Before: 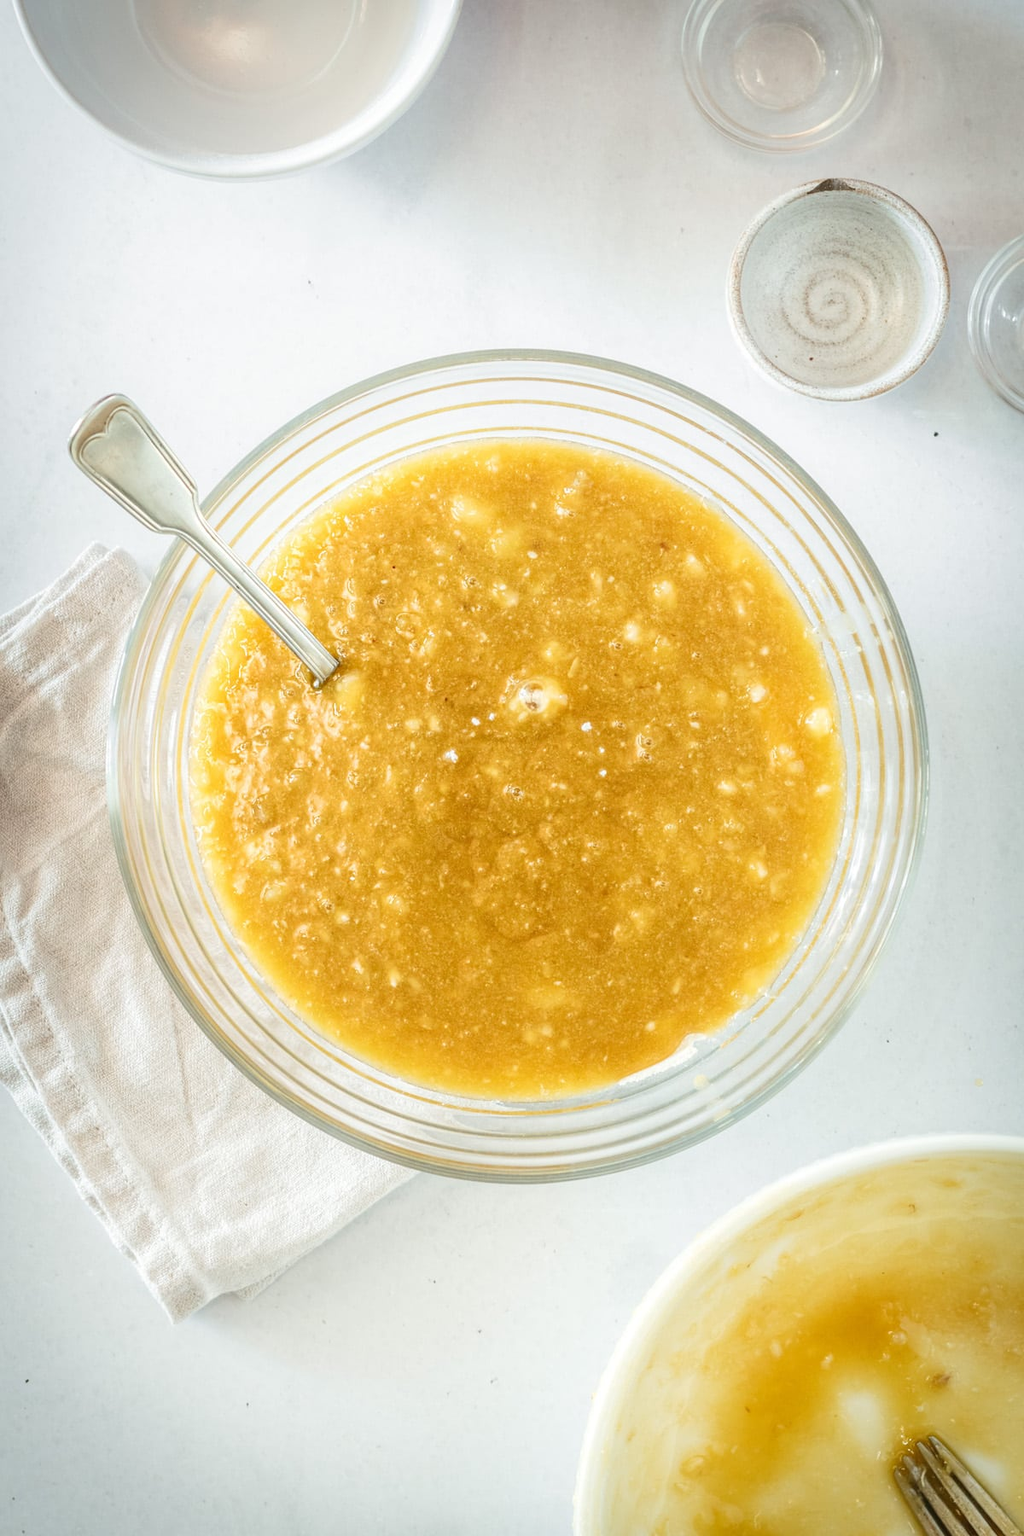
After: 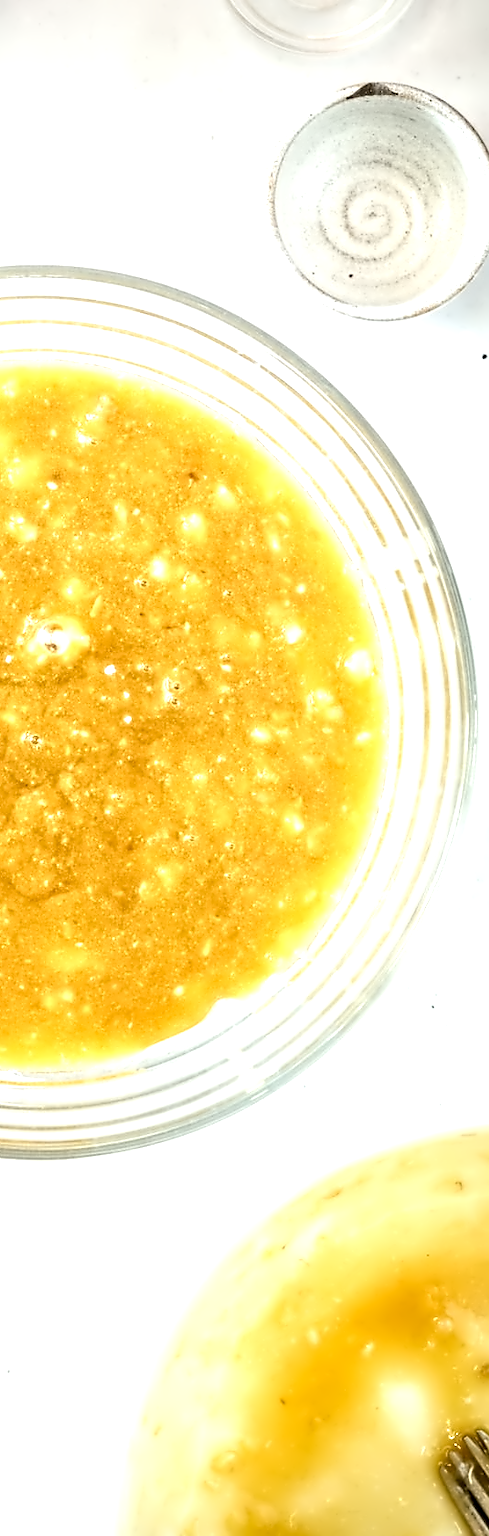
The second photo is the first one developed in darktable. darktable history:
crop: left 47.271%, top 6.648%, right 8.098%
exposure: exposure 0.655 EV, compensate exposure bias true, compensate highlight preservation false
contrast equalizer: octaves 7, y [[0.5, 0.542, 0.583, 0.625, 0.667, 0.708], [0.5 ×6], [0.5 ×6], [0, 0.033, 0.067, 0.1, 0.133, 0.167], [0, 0.05, 0.1, 0.15, 0.2, 0.25]]
